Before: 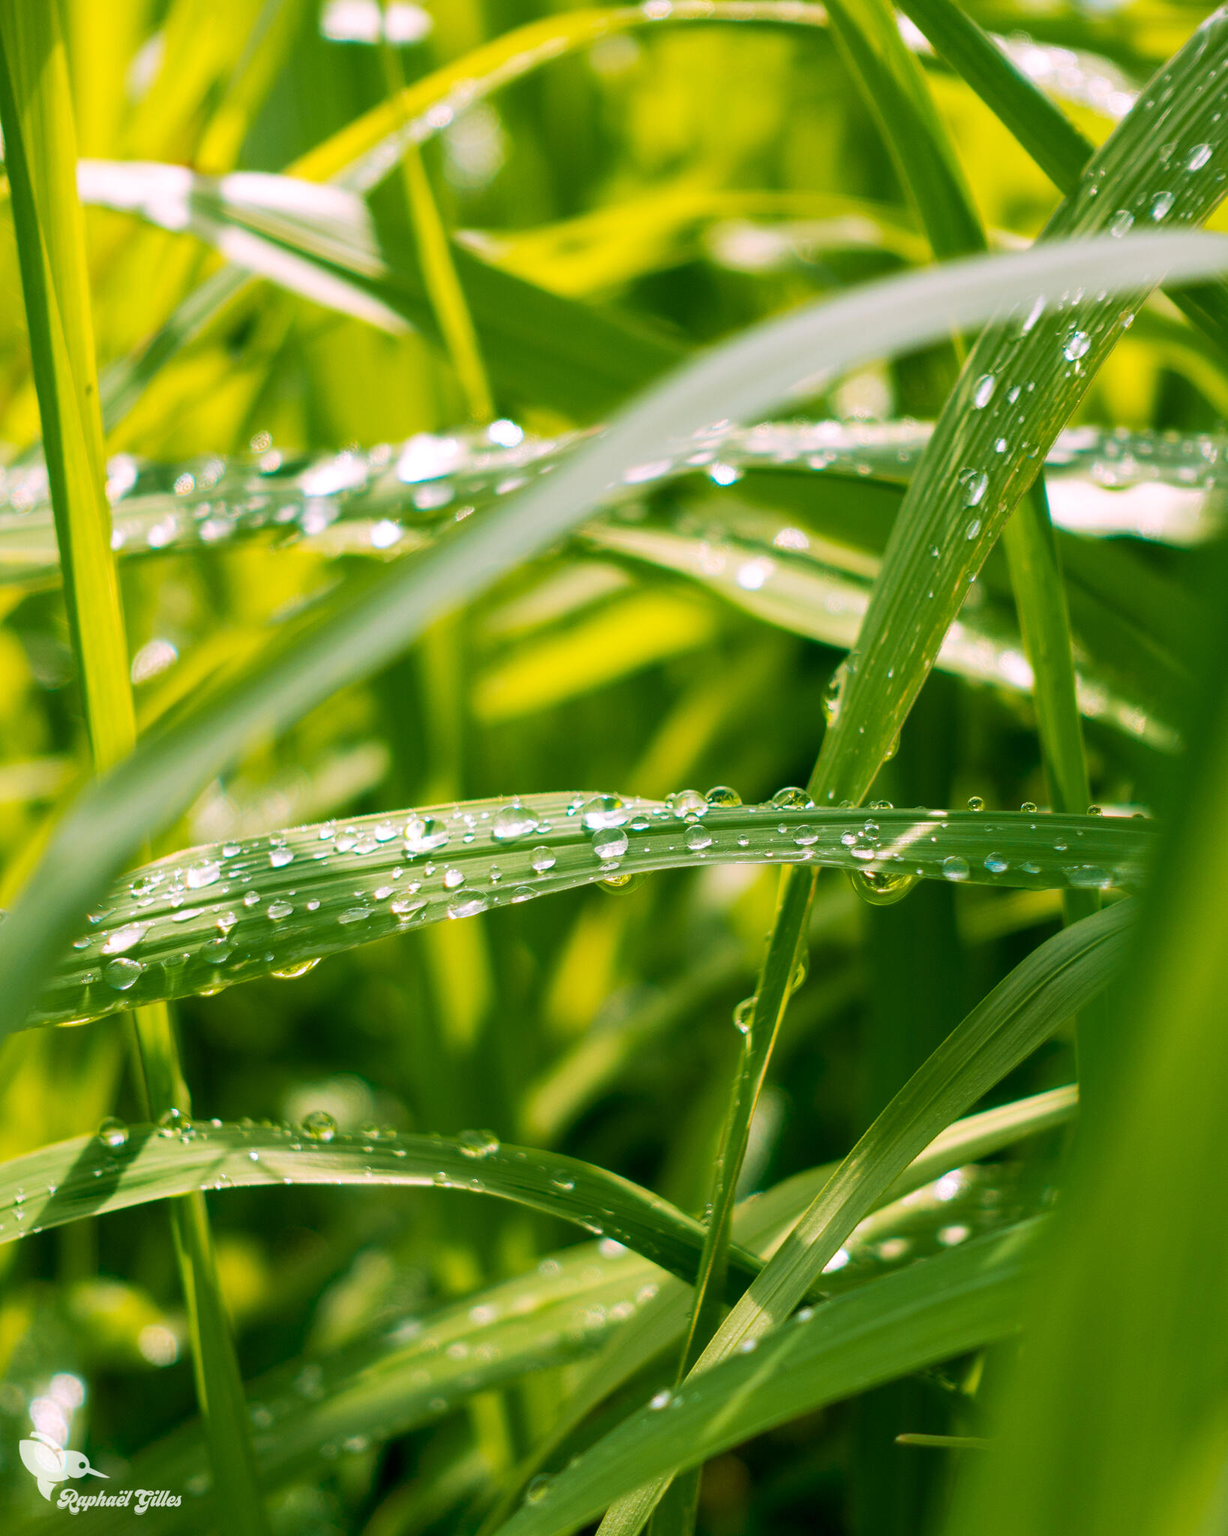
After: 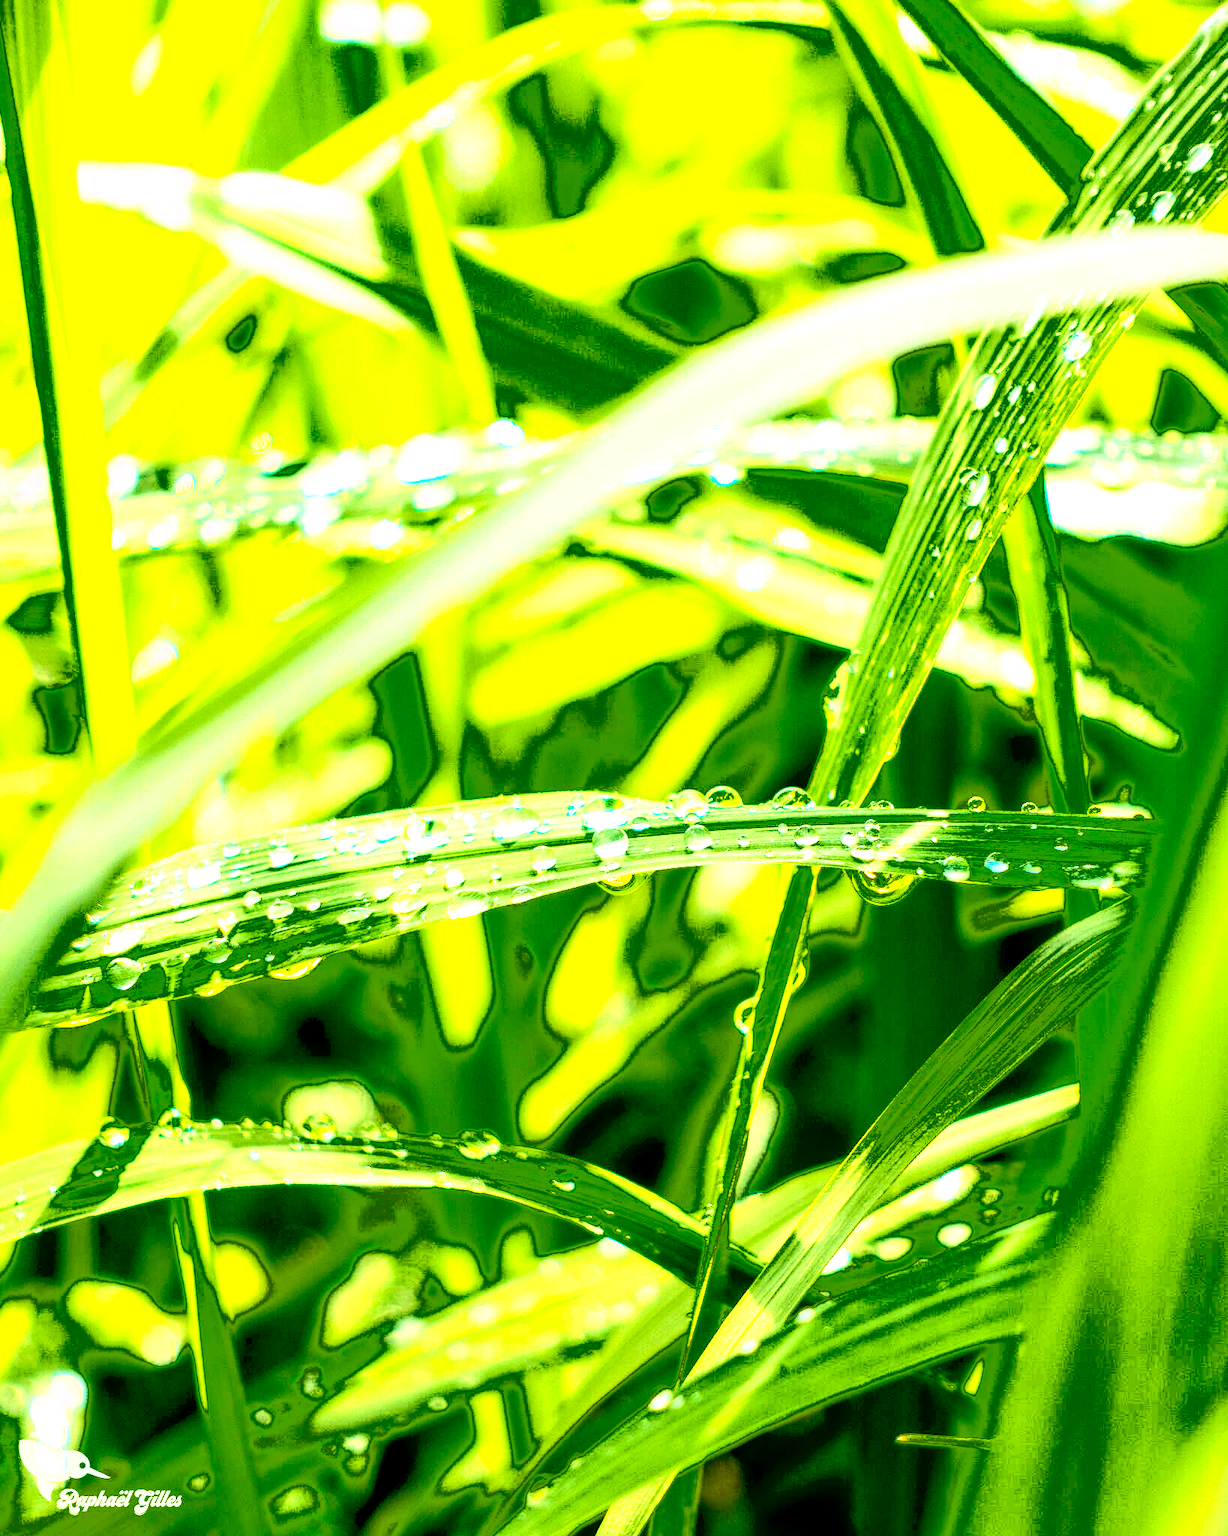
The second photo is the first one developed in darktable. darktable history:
exposure: black level correction 0.016, exposure 1.774 EV, compensate highlight preservation false
fill light: exposure -0.73 EV, center 0.69, width 2.2
local contrast: detail 150%
